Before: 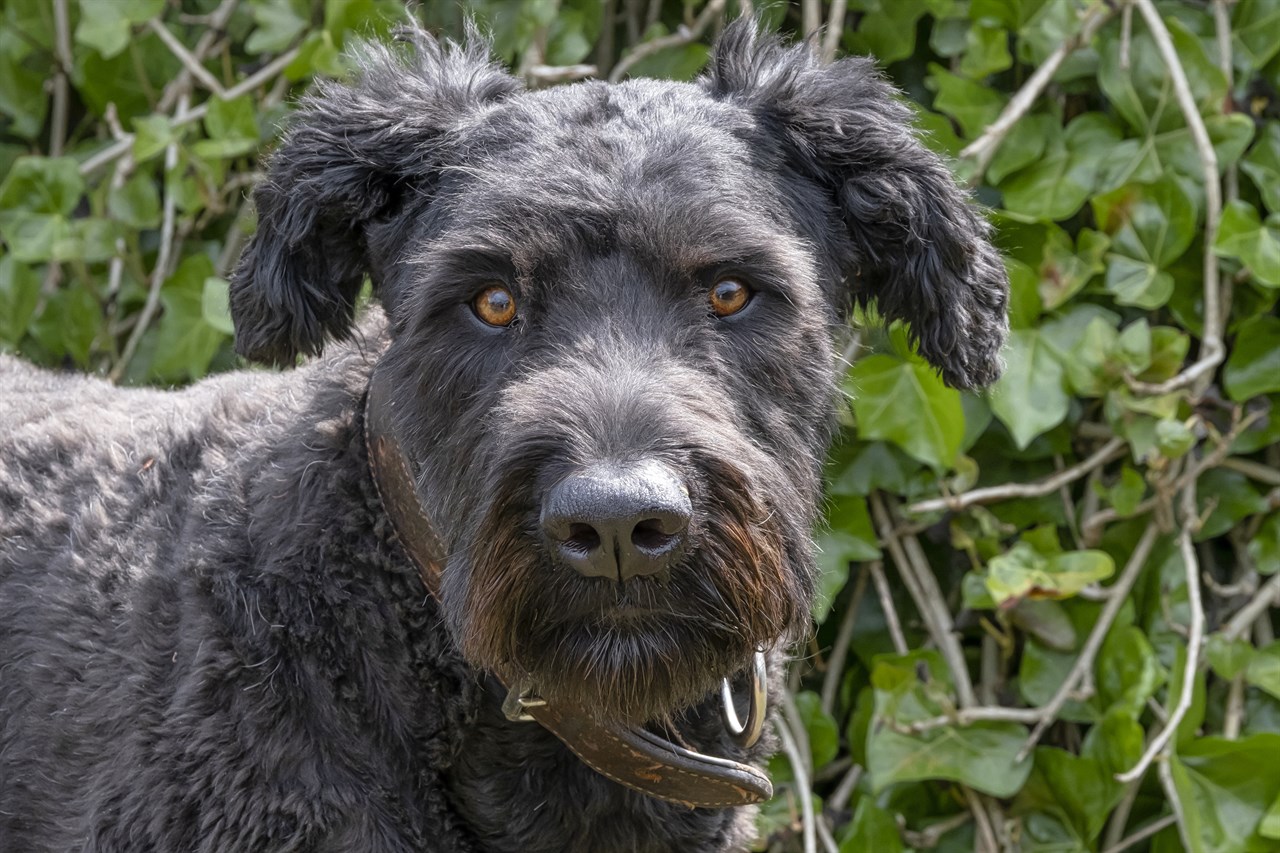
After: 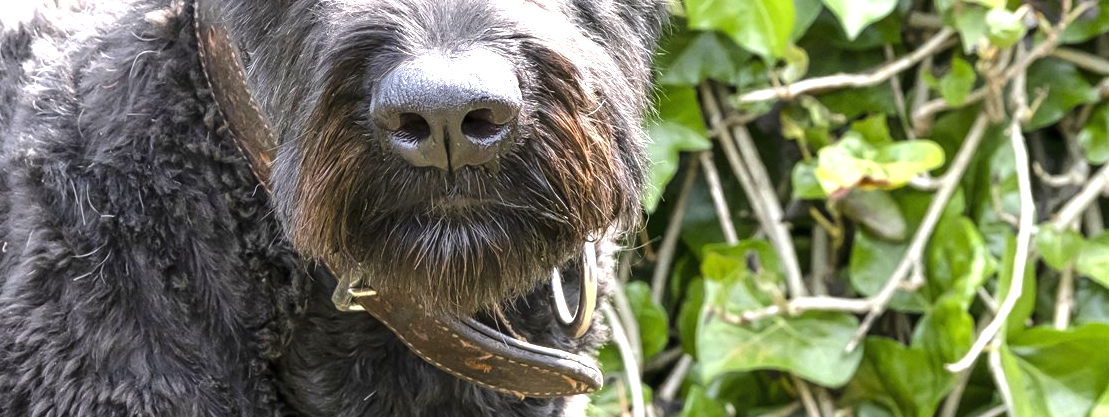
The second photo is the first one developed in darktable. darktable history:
crop and rotate: left 13.306%, top 48.129%, bottom 2.928%
tone equalizer: -8 EV -0.417 EV, -7 EV -0.389 EV, -6 EV -0.333 EV, -5 EV -0.222 EV, -3 EV 0.222 EV, -2 EV 0.333 EV, -1 EV 0.389 EV, +0 EV 0.417 EV, edges refinement/feathering 500, mask exposure compensation -1.57 EV, preserve details no
exposure: black level correction 0, exposure 1.1 EV, compensate exposure bias true, compensate highlight preservation false
